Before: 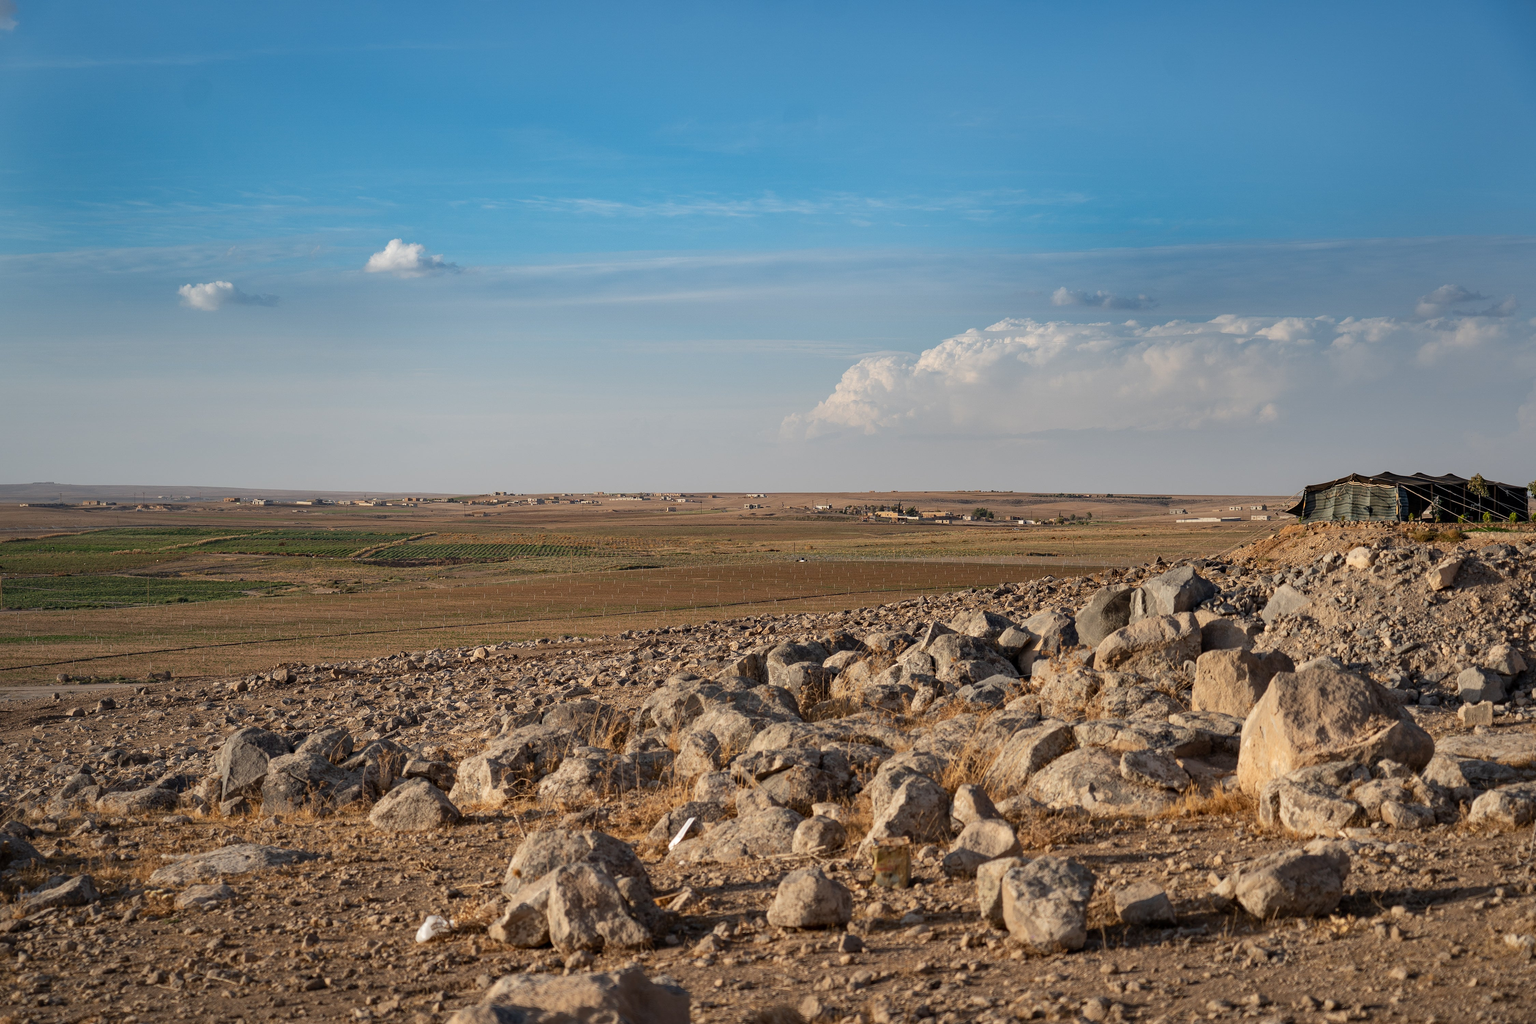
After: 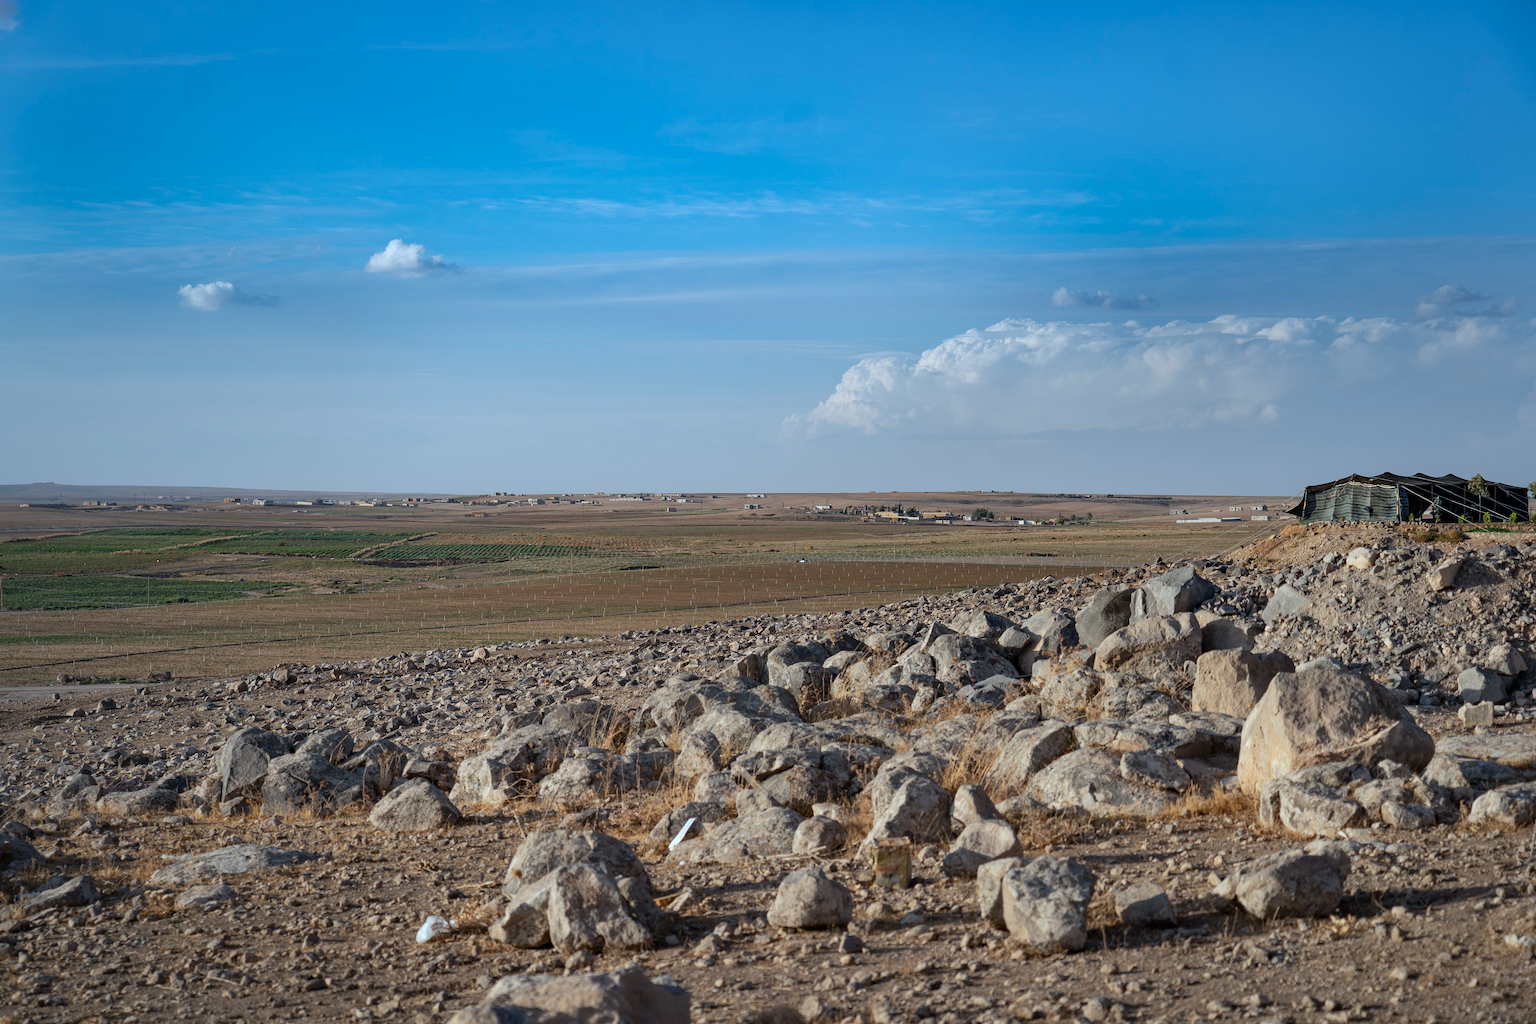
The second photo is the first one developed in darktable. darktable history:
color calibration: illuminant as shot in camera, x 0.385, y 0.38, temperature 3964.7 K, saturation algorithm version 1 (2020)
